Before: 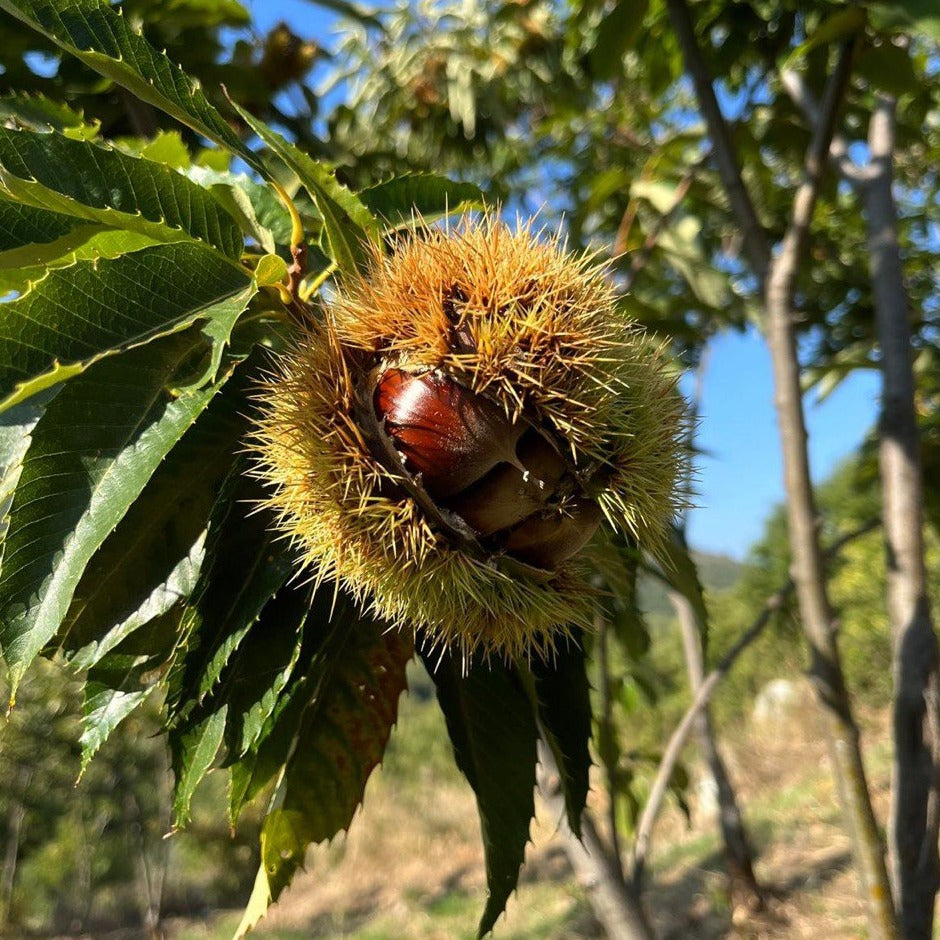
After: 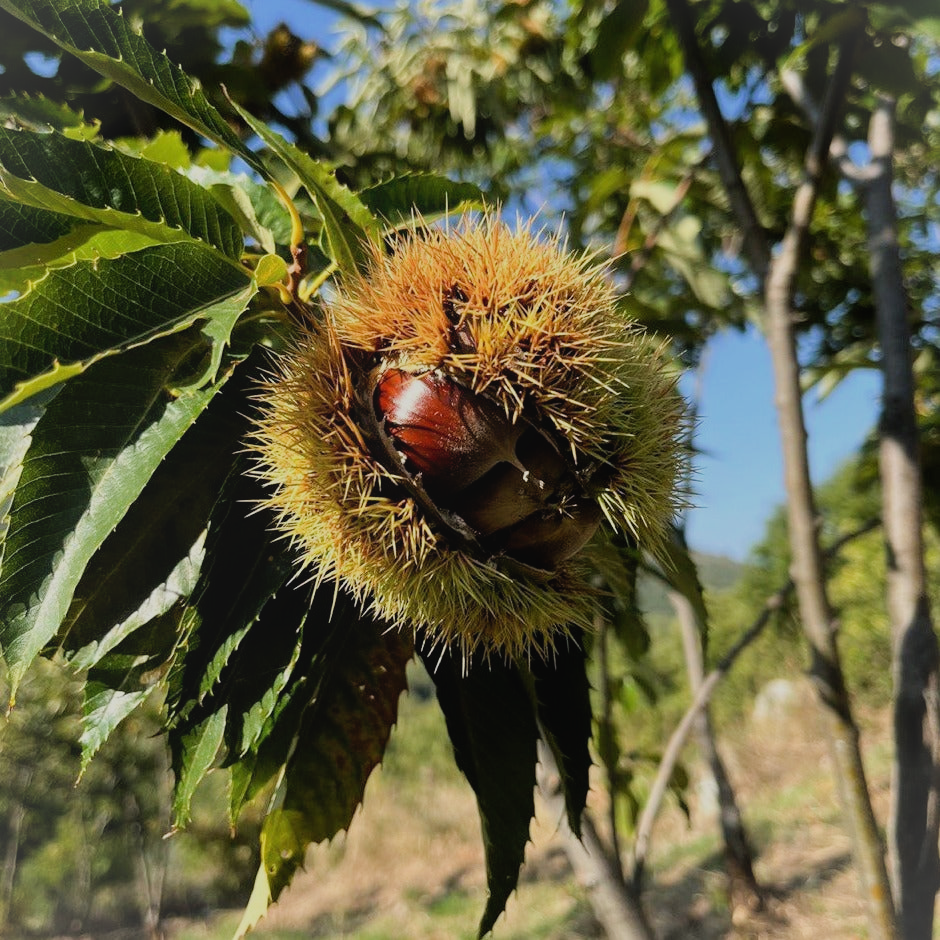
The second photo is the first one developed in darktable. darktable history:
vignetting: fall-off start 100%, brightness 0.05, saturation 0
filmic rgb: black relative exposure -7.65 EV, white relative exposure 4.56 EV, hardness 3.61
bloom: size 38%, threshold 95%, strength 30%
